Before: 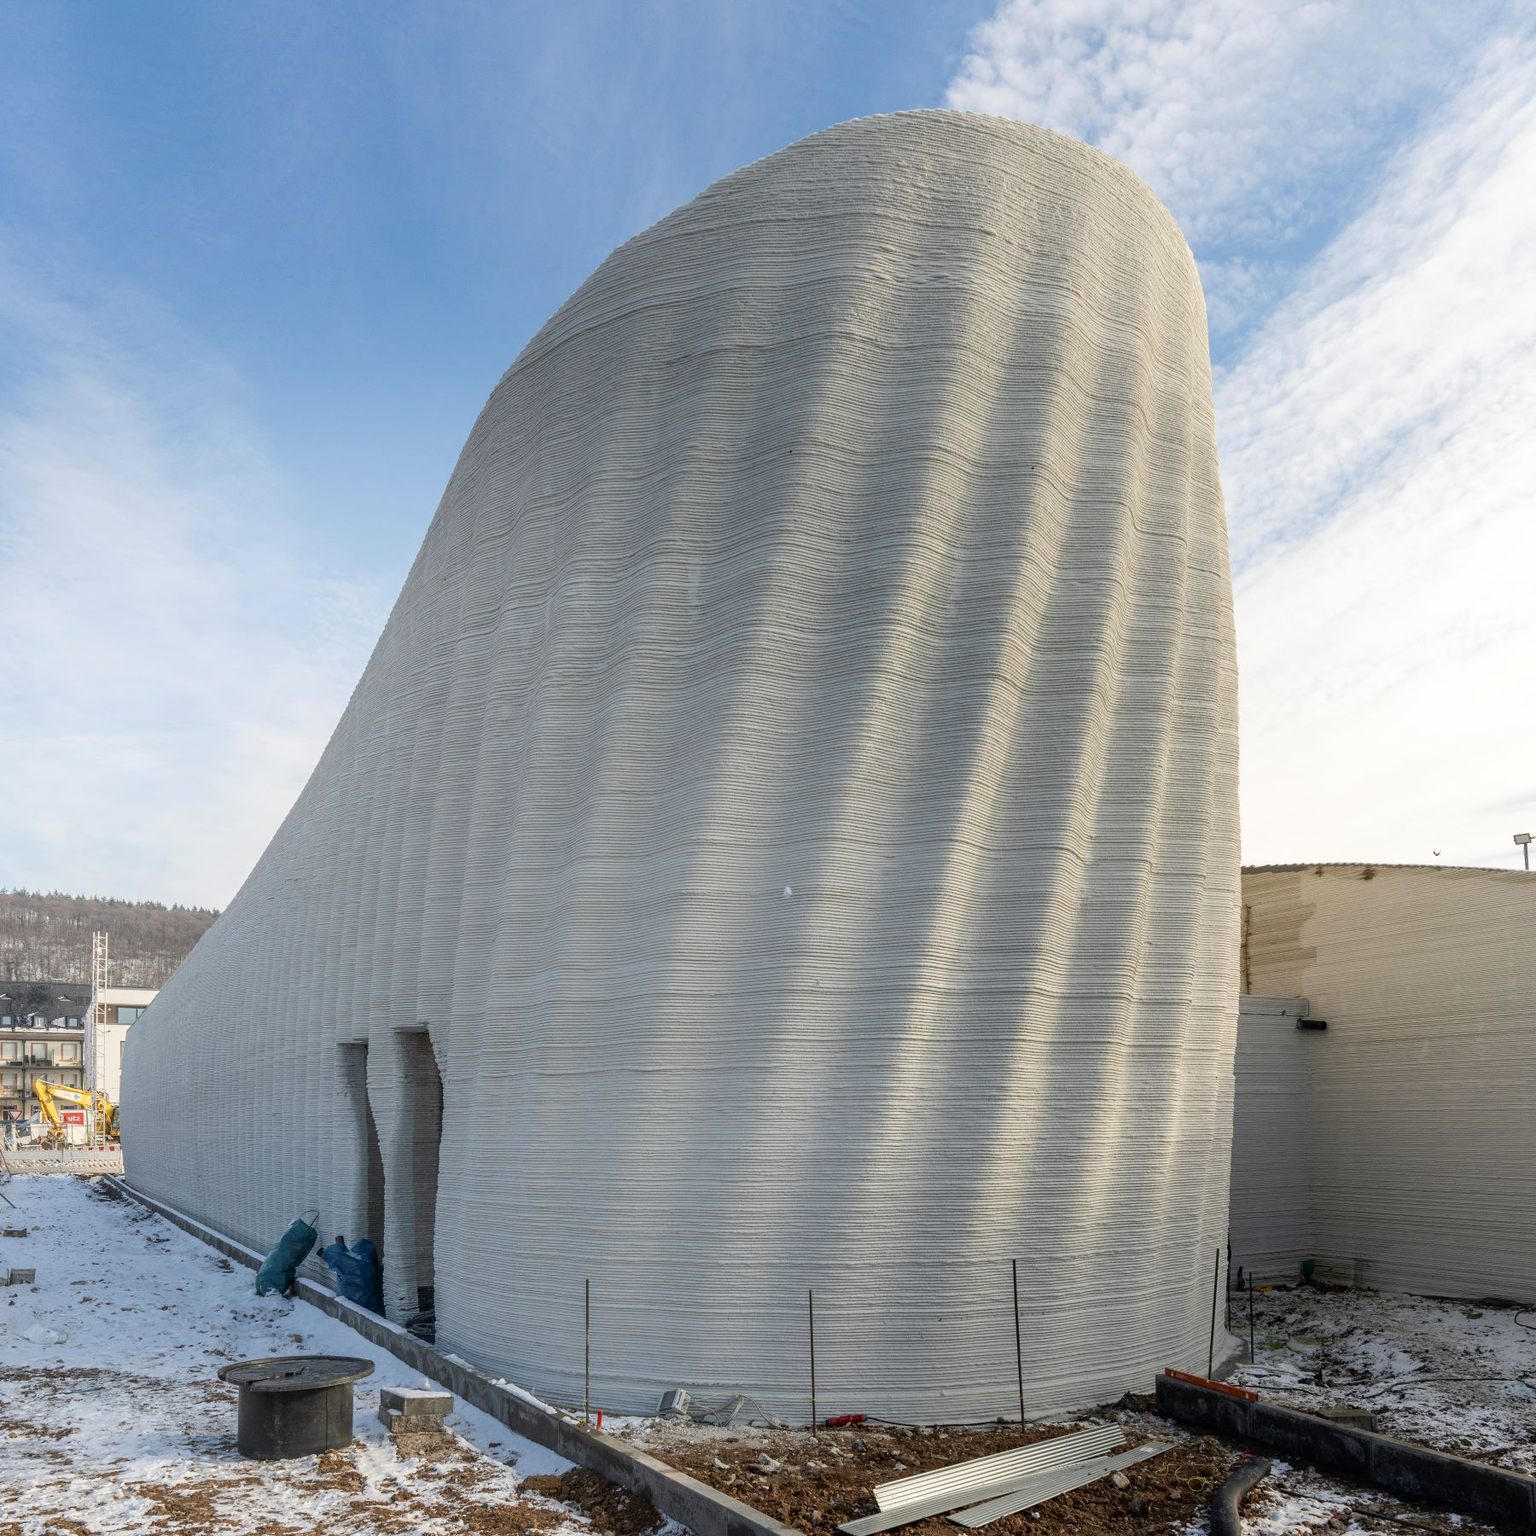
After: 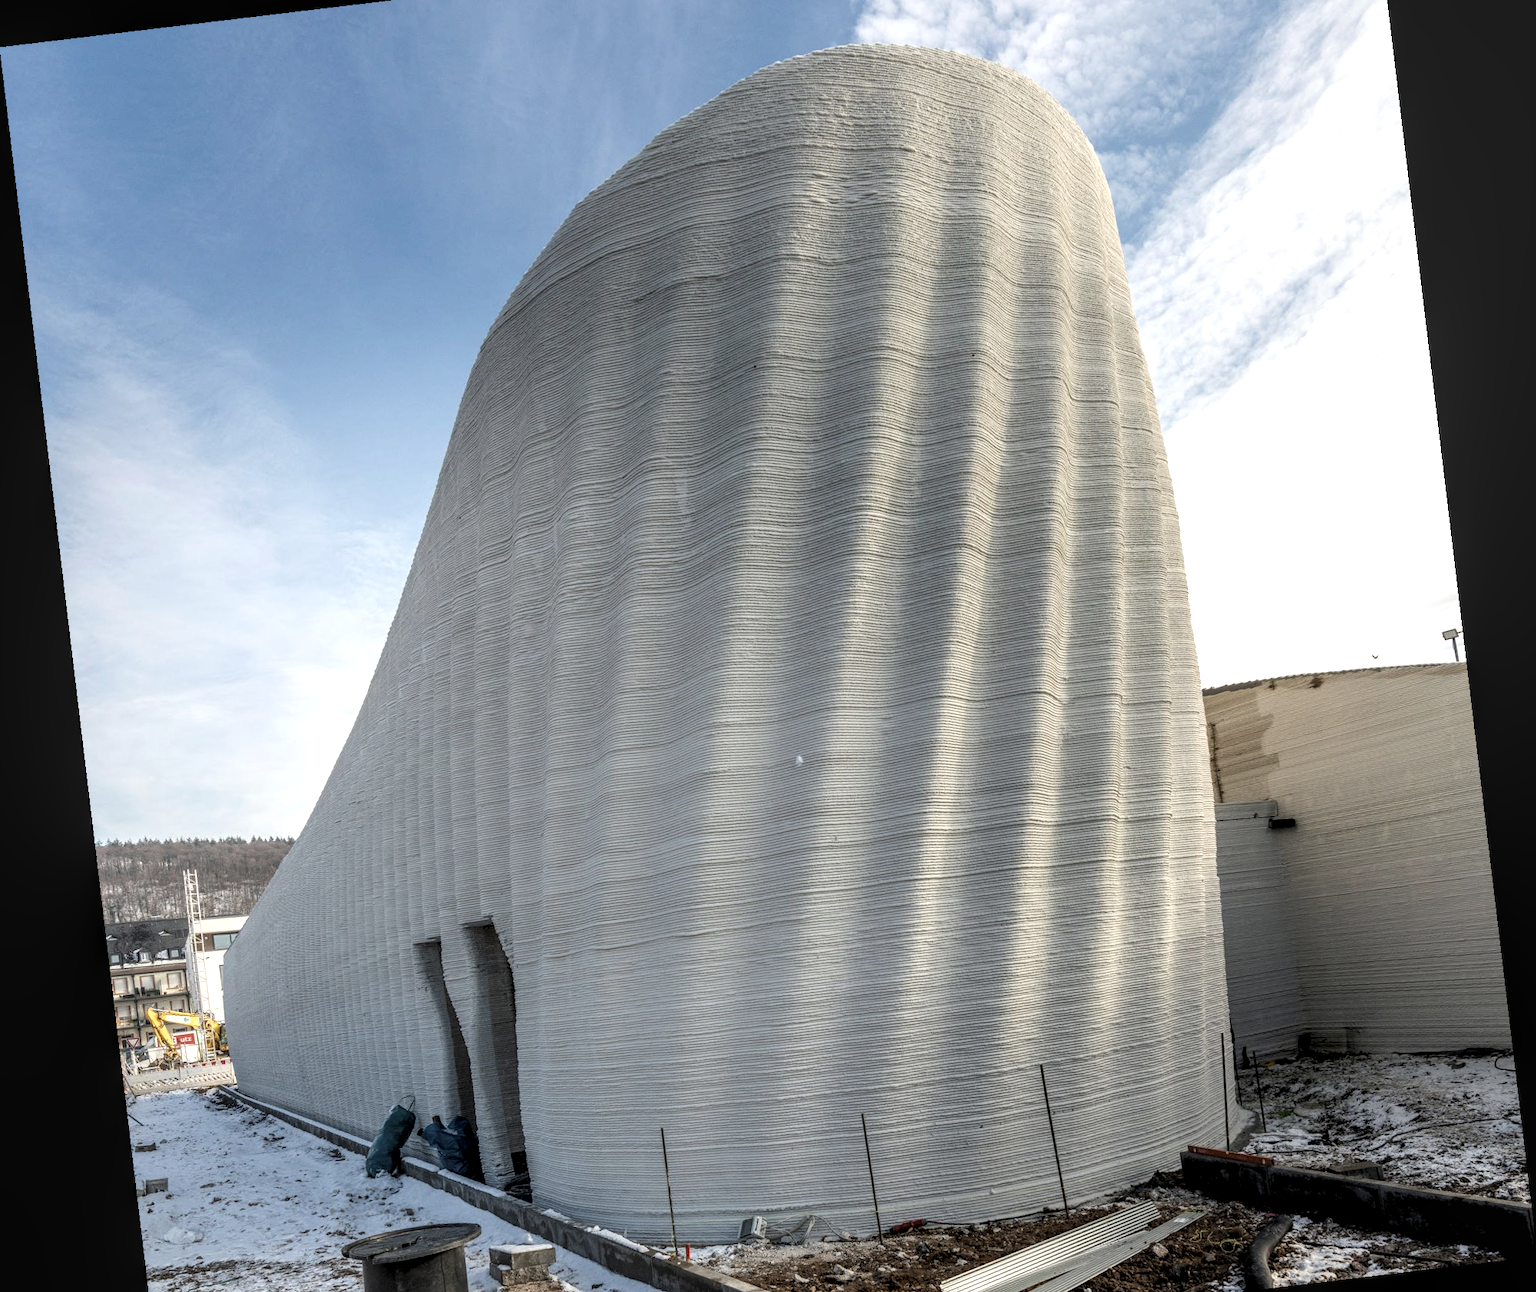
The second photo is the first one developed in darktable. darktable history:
contrast brightness saturation: saturation -0.17
local contrast: on, module defaults
rotate and perspective: rotation -6.83°, automatic cropping off
crop: top 7.625%, bottom 8.027%
levels: levels [0.052, 0.496, 0.908]
